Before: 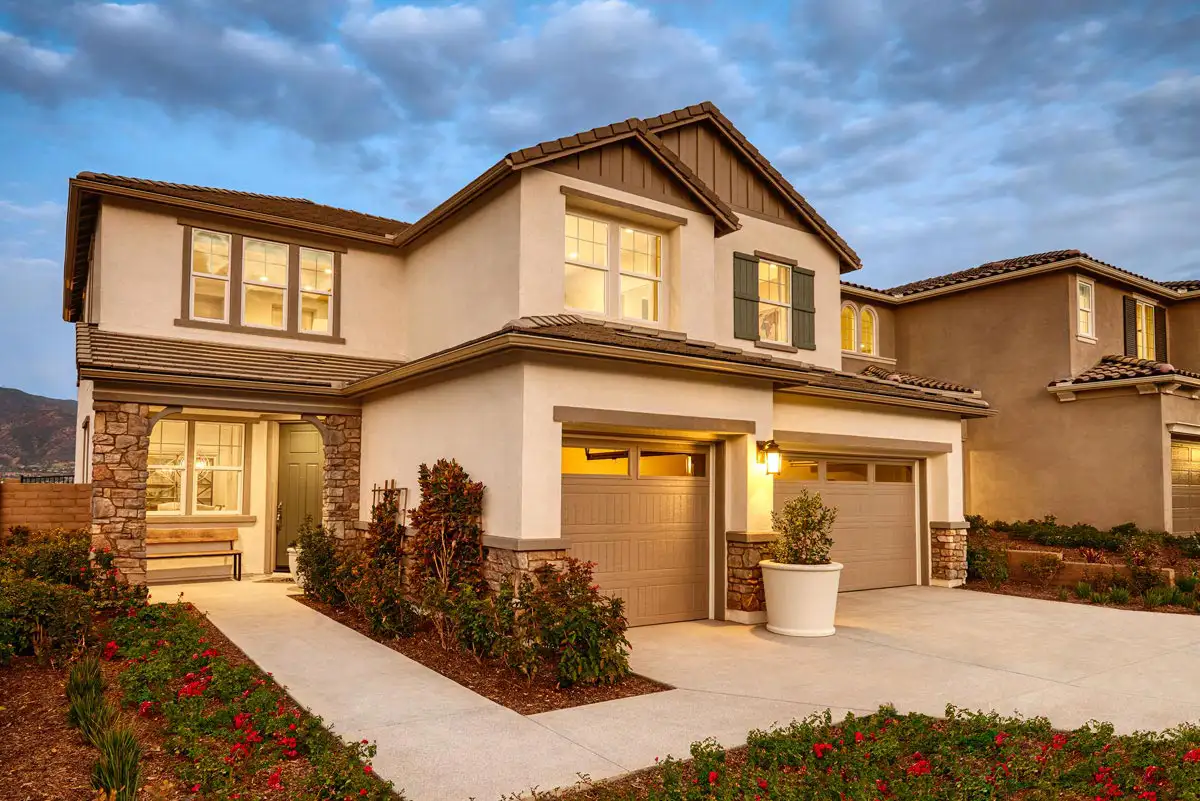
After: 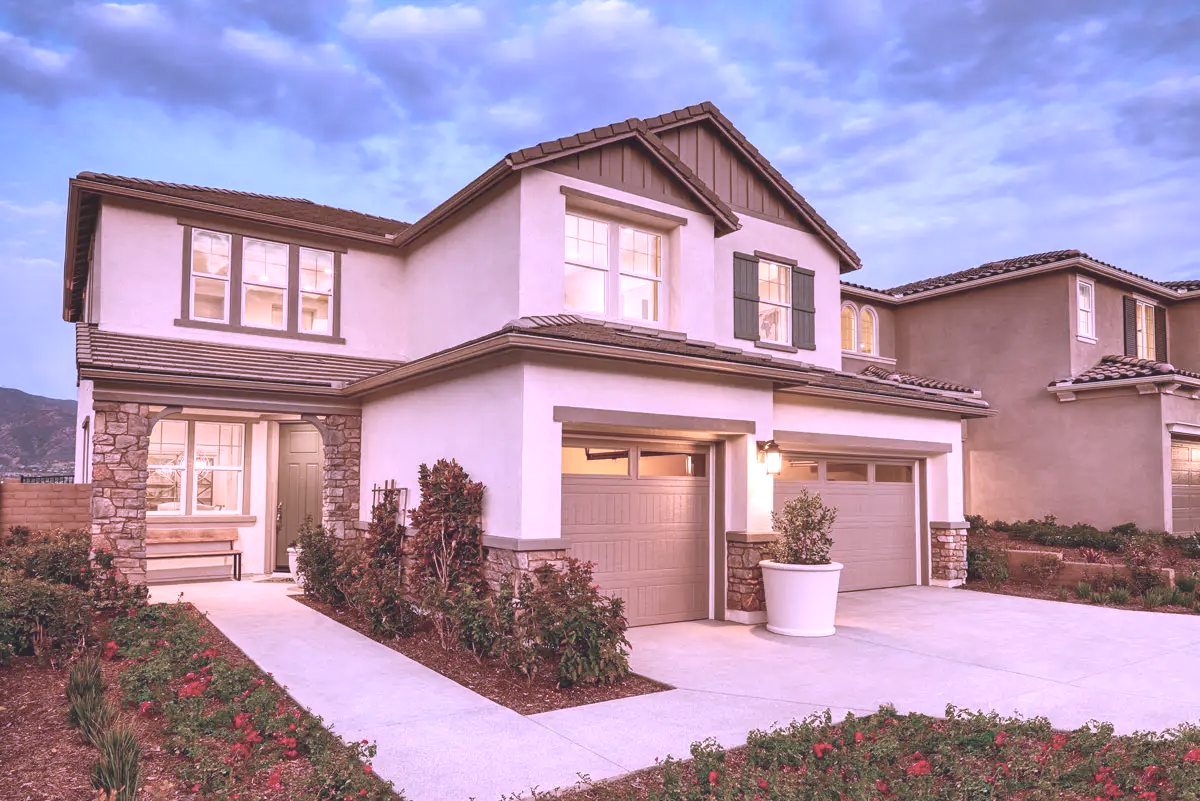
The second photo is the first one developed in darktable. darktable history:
shadows and highlights: shadows 20.91, highlights -35.45, soften with gaussian
exposure: black level correction 0, exposure 0.95 EV, compensate exposure bias true, compensate highlight preservation false
contrast brightness saturation: contrast -0.26, saturation -0.43
white balance: red 0.967, blue 1.119, emerald 0.756
color correction: highlights a* 15.03, highlights b* -25.07
